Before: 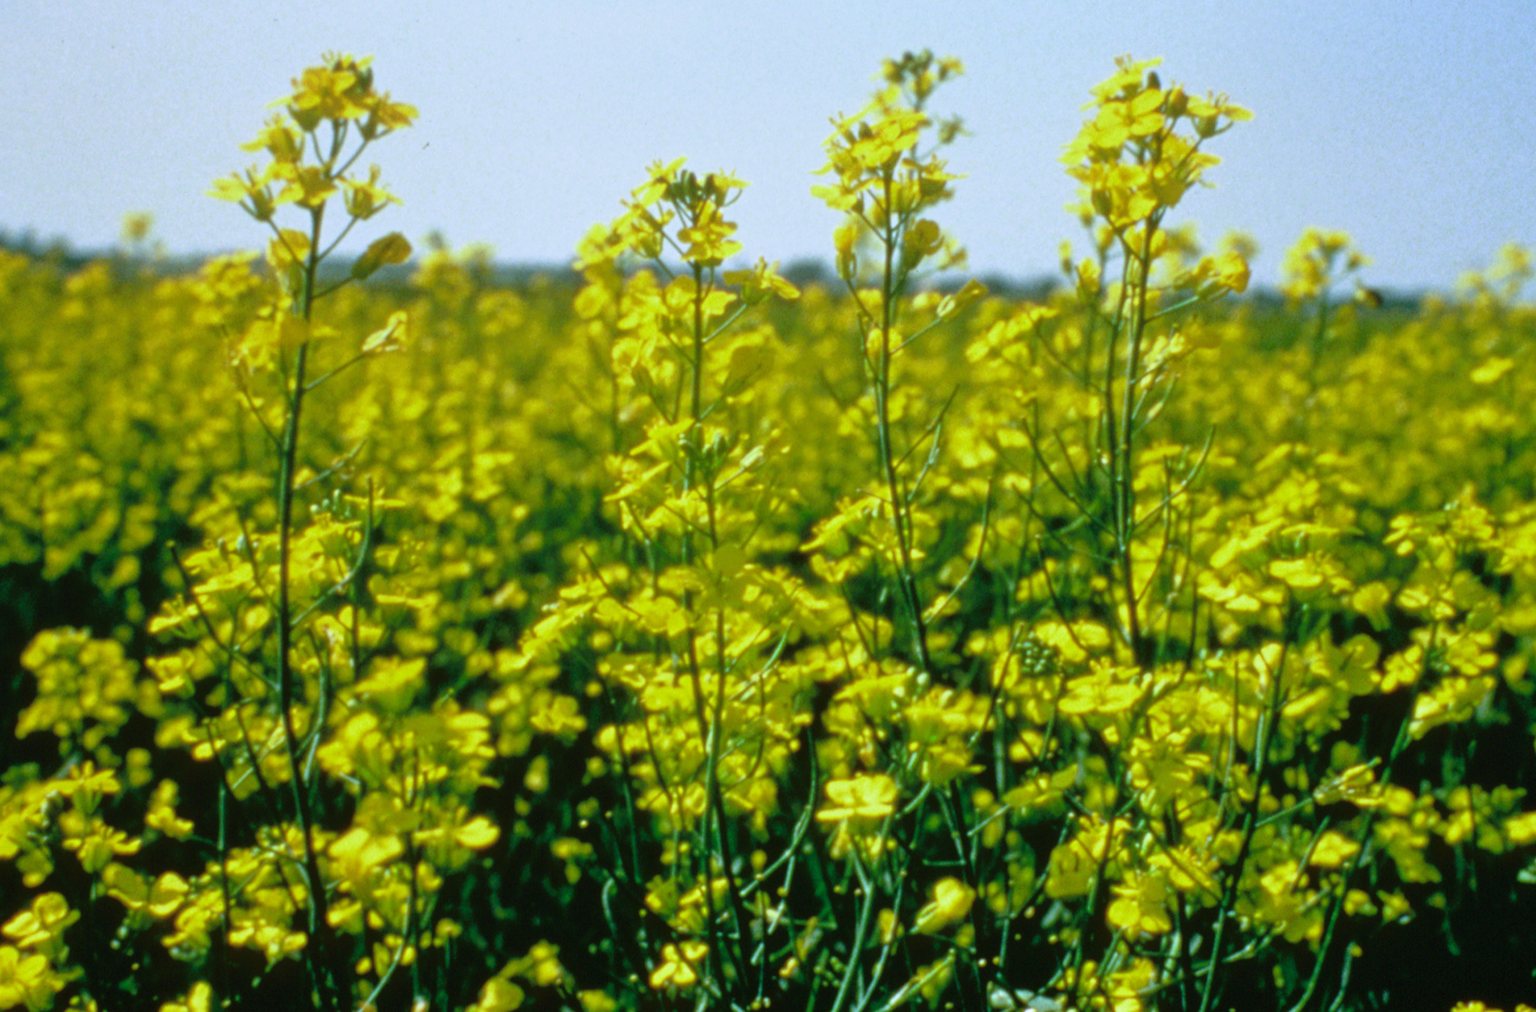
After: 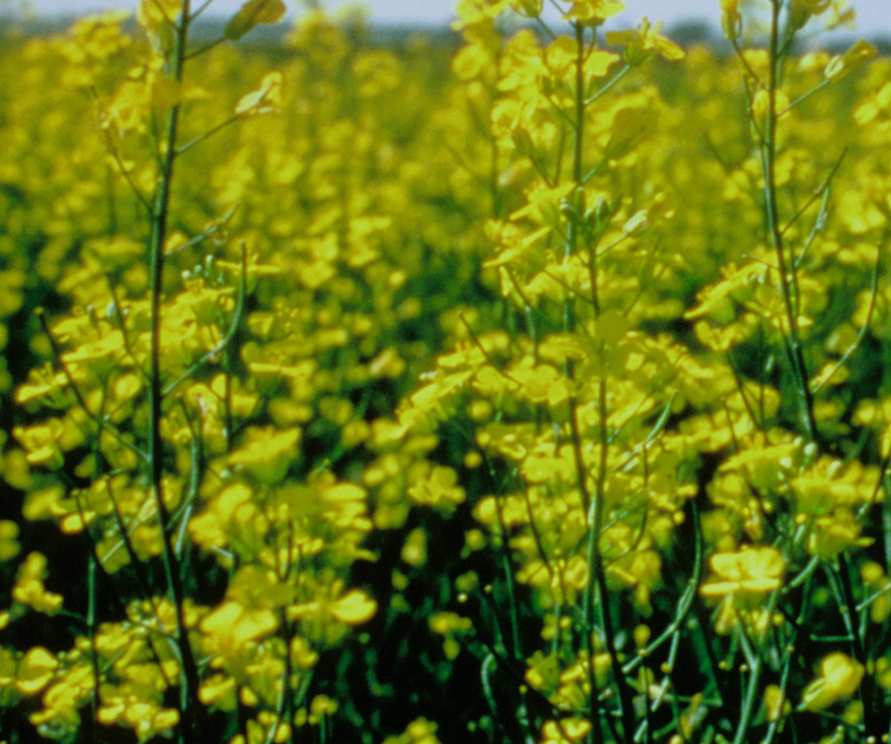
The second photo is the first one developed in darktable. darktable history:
crop: left 8.687%, top 23.808%, right 34.716%, bottom 4.506%
filmic rgb: middle gray luminance 18.24%, black relative exposure -11.13 EV, white relative exposure 3.74 EV, target black luminance 0%, hardness 5.87, latitude 57.92%, contrast 0.965, shadows ↔ highlights balance 49.91%
